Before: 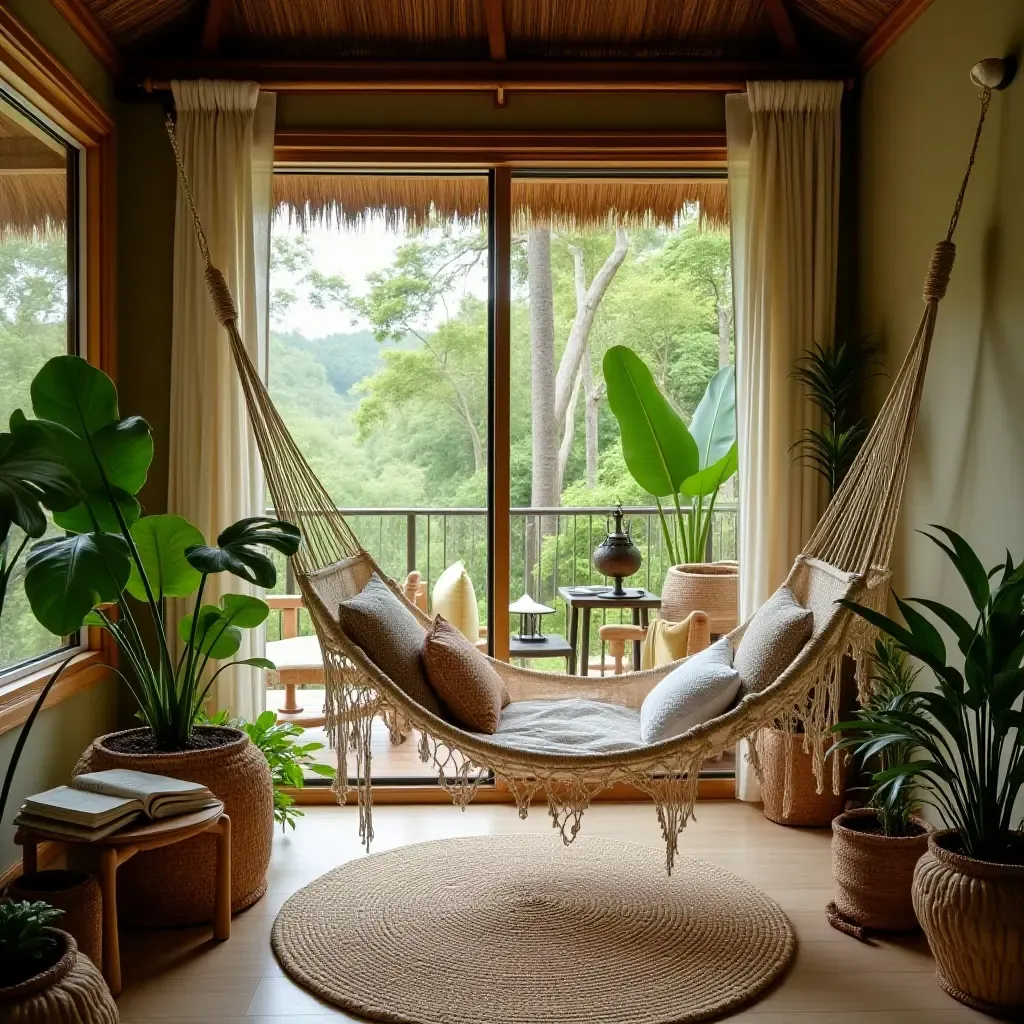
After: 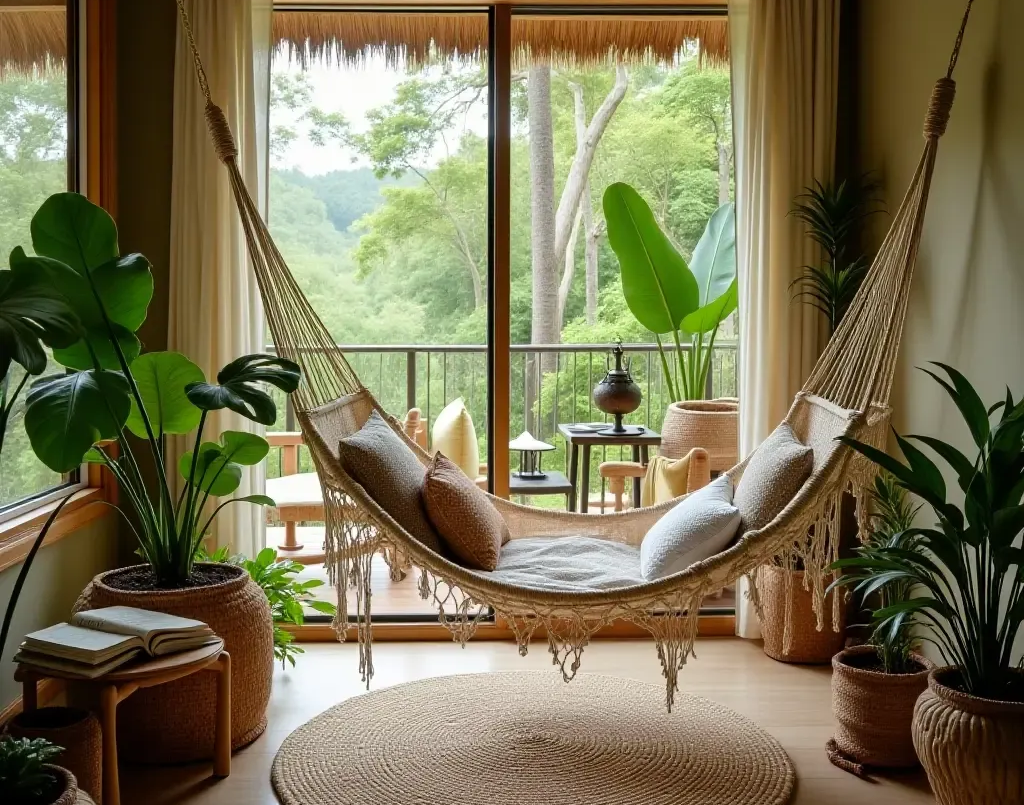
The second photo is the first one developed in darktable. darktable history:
crop and rotate: top 15.944%, bottom 5.411%
